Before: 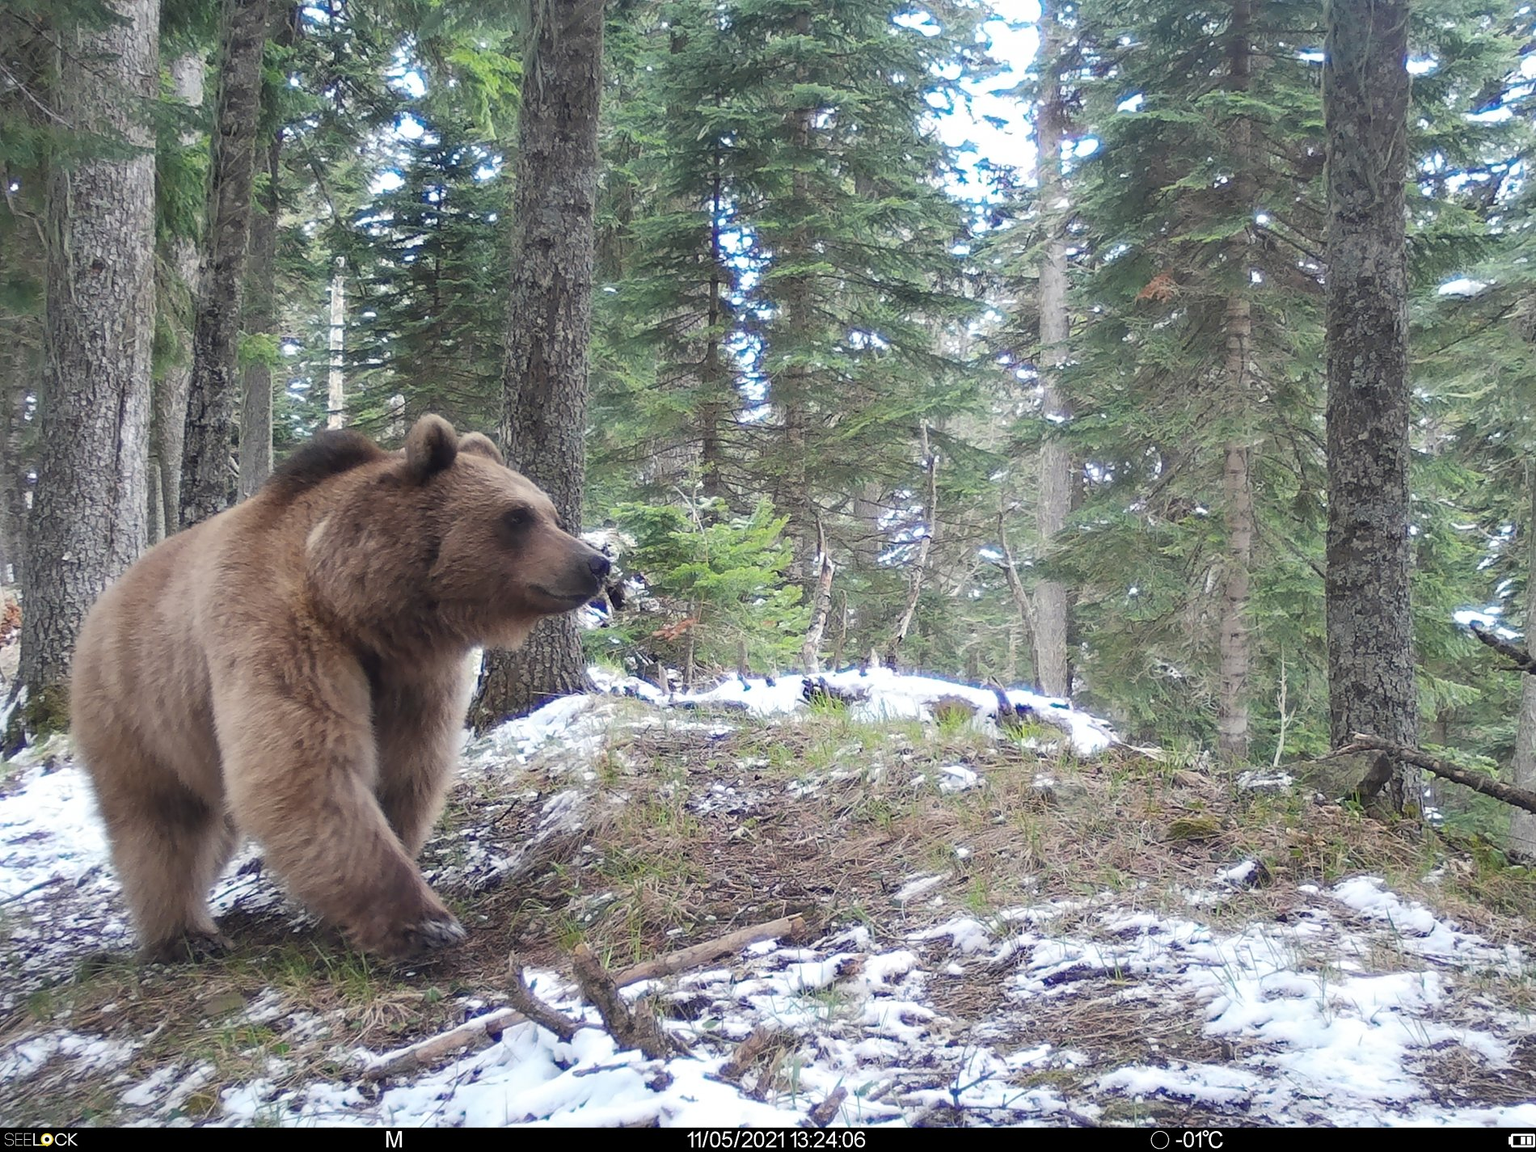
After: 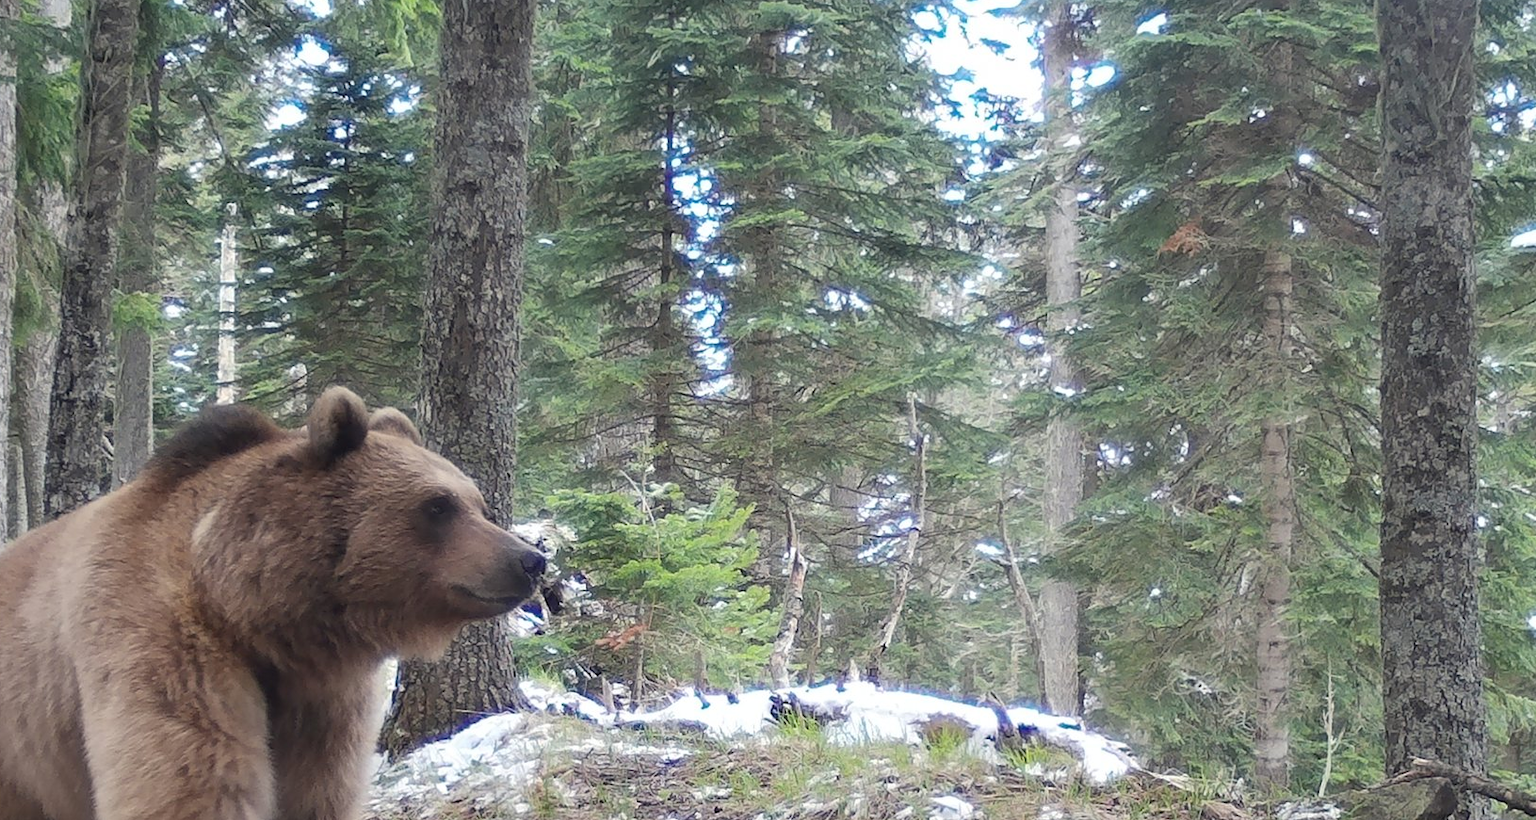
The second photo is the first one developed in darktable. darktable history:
crop and rotate: left 9.238%, top 7.191%, right 4.883%, bottom 31.665%
